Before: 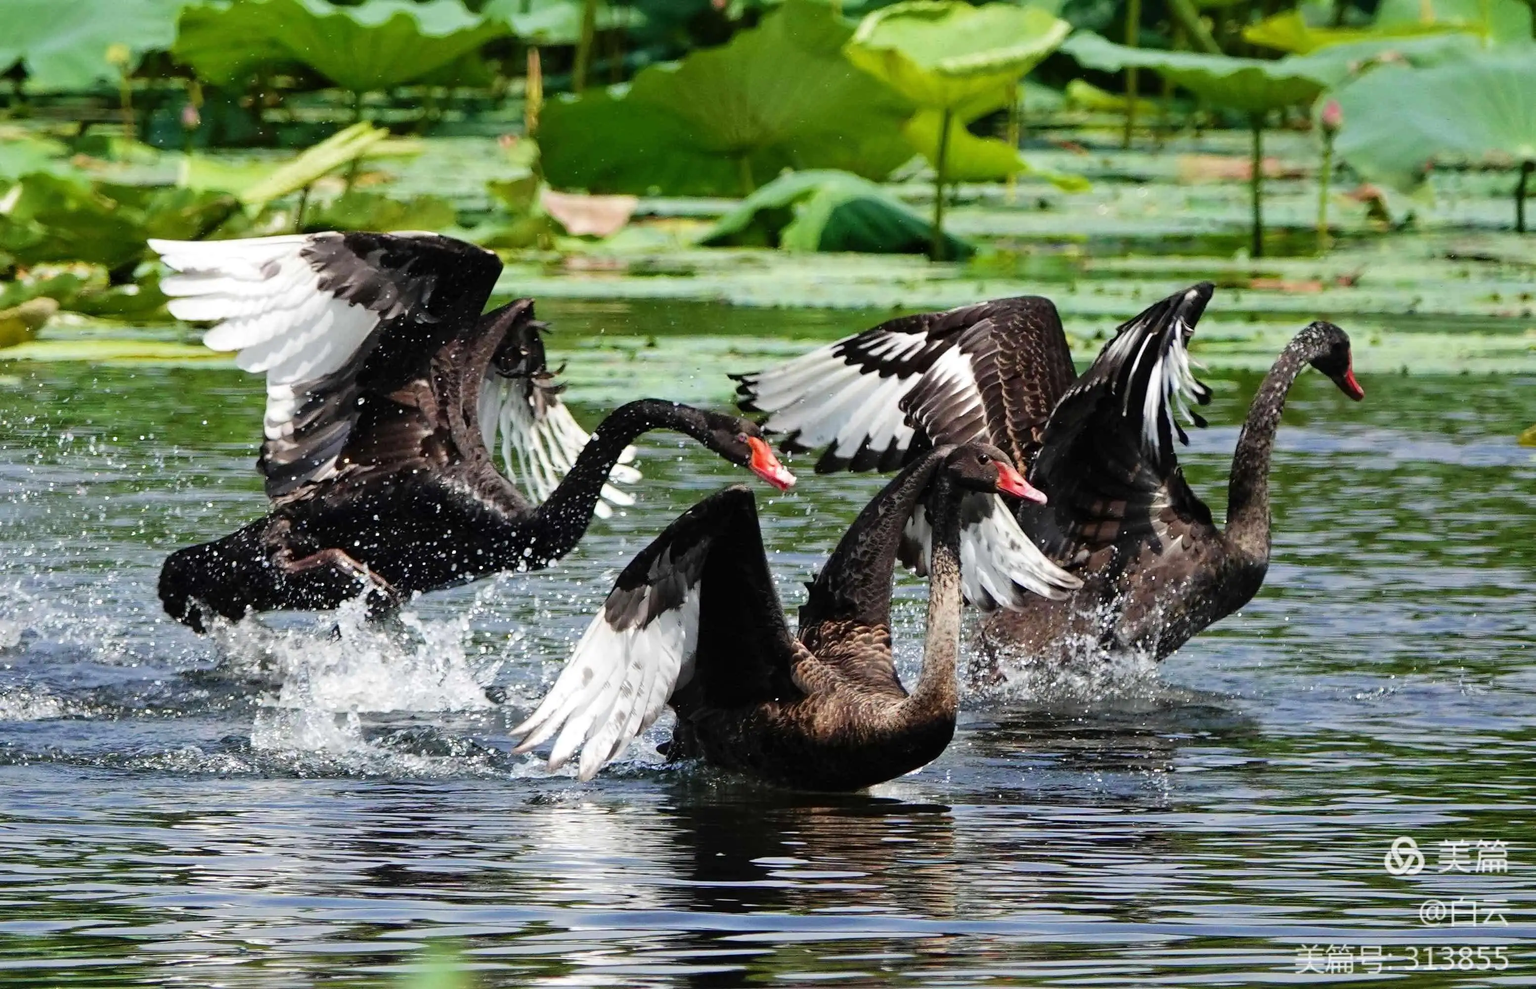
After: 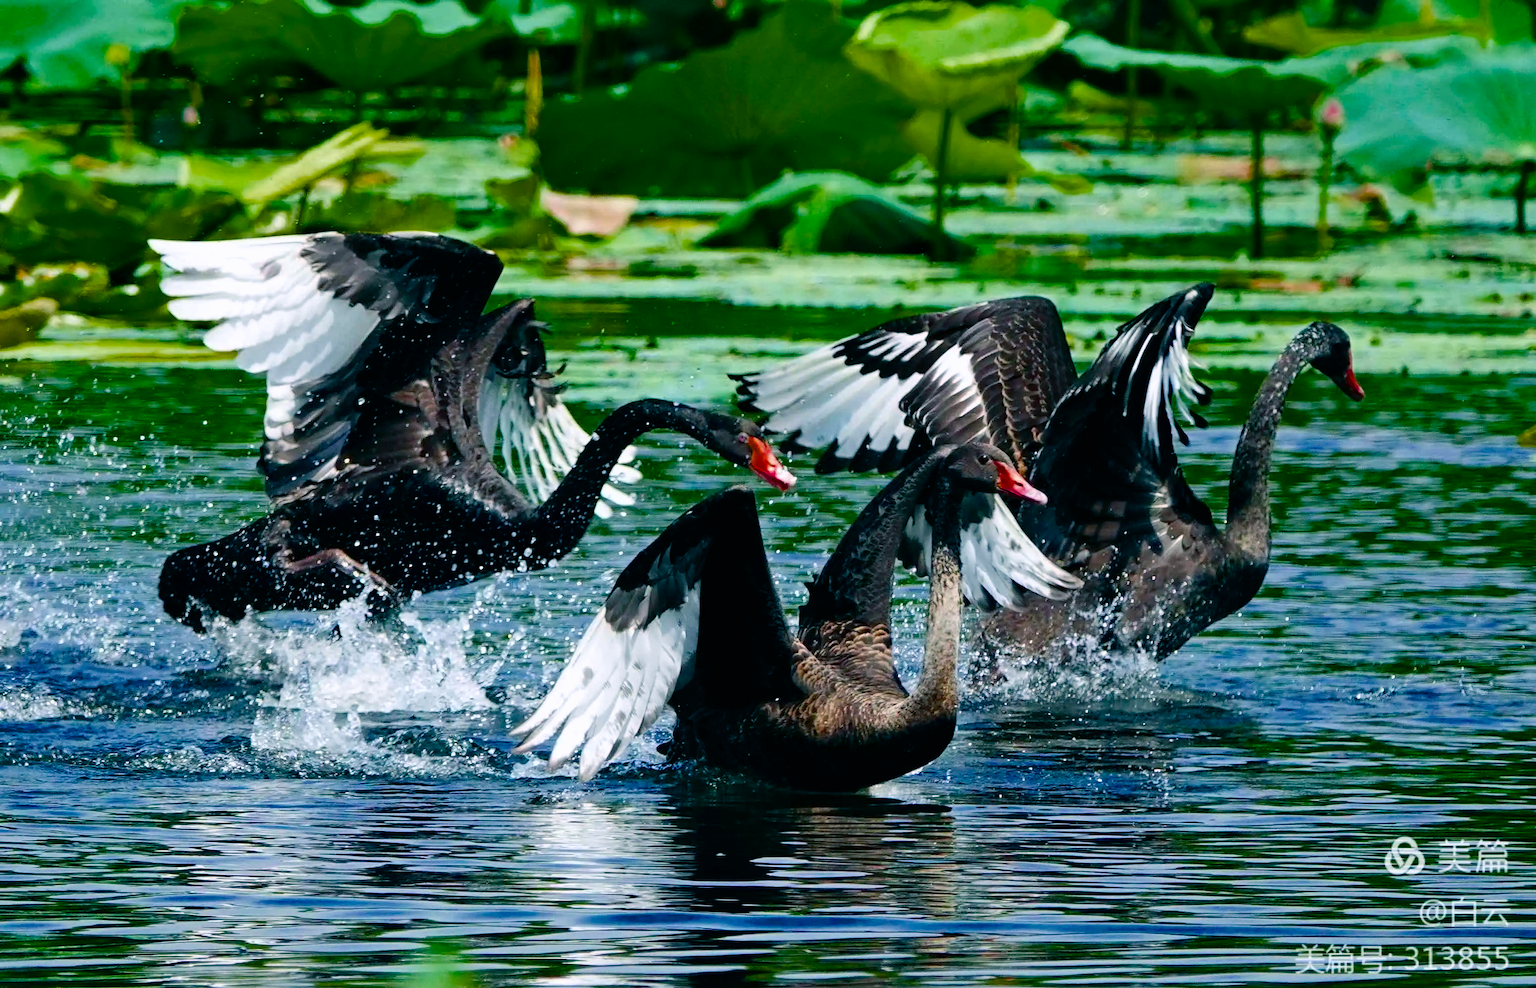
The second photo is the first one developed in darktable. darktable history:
color balance rgb: power › luminance -7.621%, power › chroma 2.279%, power › hue 221.08°, linear chroma grading › shadows -8.098%, linear chroma grading › global chroma 9.712%, perceptual saturation grading › global saturation 37.155%, perceptual saturation grading › shadows 35.764%, saturation formula JzAzBz (2021)
